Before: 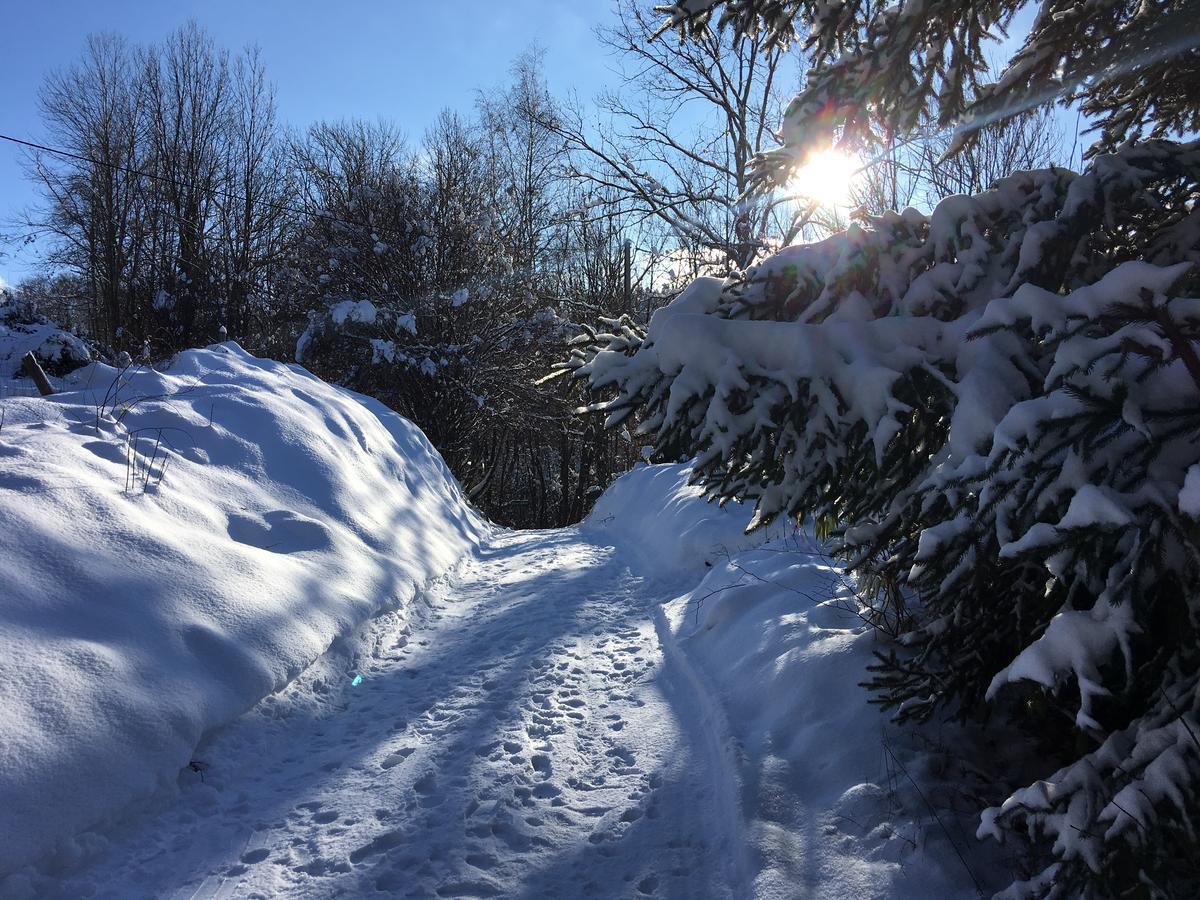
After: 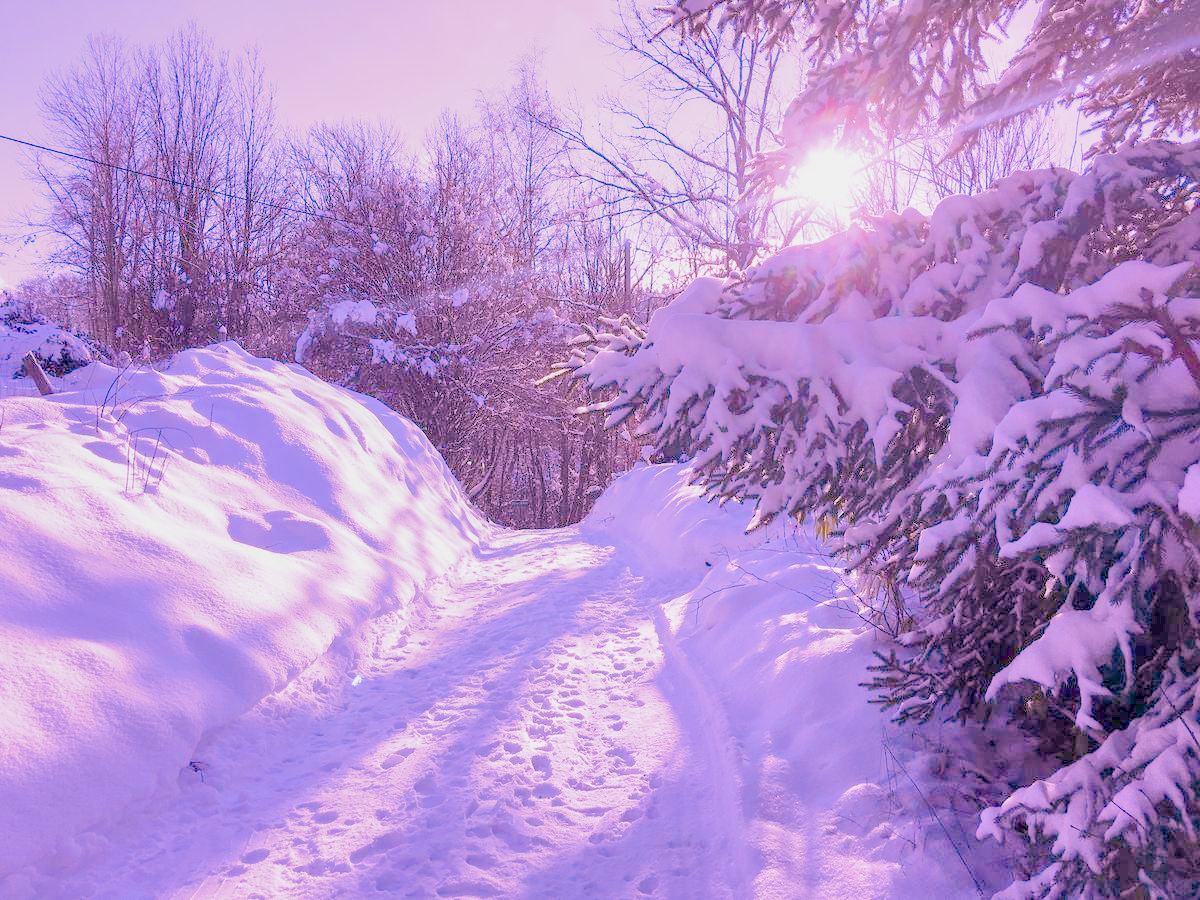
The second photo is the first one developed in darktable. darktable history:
raw chromatic aberrations: on, module defaults
exposure: black level correction 0.001, exposure 0.5 EV, compensate exposure bias true, compensate highlight preservation false
filmic rgb: black relative exposure -7.65 EV, white relative exposure 4.56 EV, hardness 3.61
highlight reconstruction: method reconstruct color, iterations 1, diameter of reconstruction 64 px
hot pixels: on, module defaults
lens correction: scale 1.01, crop 1, focal 85, aperture 2.8, distance 10.02, camera "Canon EOS RP", lens "Canon RF 85mm F2 MACRO IS STM"
raw denoise: x [[0, 0.25, 0.5, 0.75, 1] ×4]
tone equalizer "mask blending: all purposes": on, module defaults
white balance: red 1.943, blue 1.803
local contrast: detail 130%
color balance rgb: linear chroma grading › global chroma 15%, perceptual saturation grading › global saturation 30%
color zones: curves: ch0 [(0.068, 0.464) (0.25, 0.5) (0.48, 0.508) (0.75, 0.536) (0.886, 0.476) (0.967, 0.456)]; ch1 [(0.066, 0.456) (0.25, 0.5) (0.616, 0.508) (0.746, 0.56) (0.934, 0.444)]
